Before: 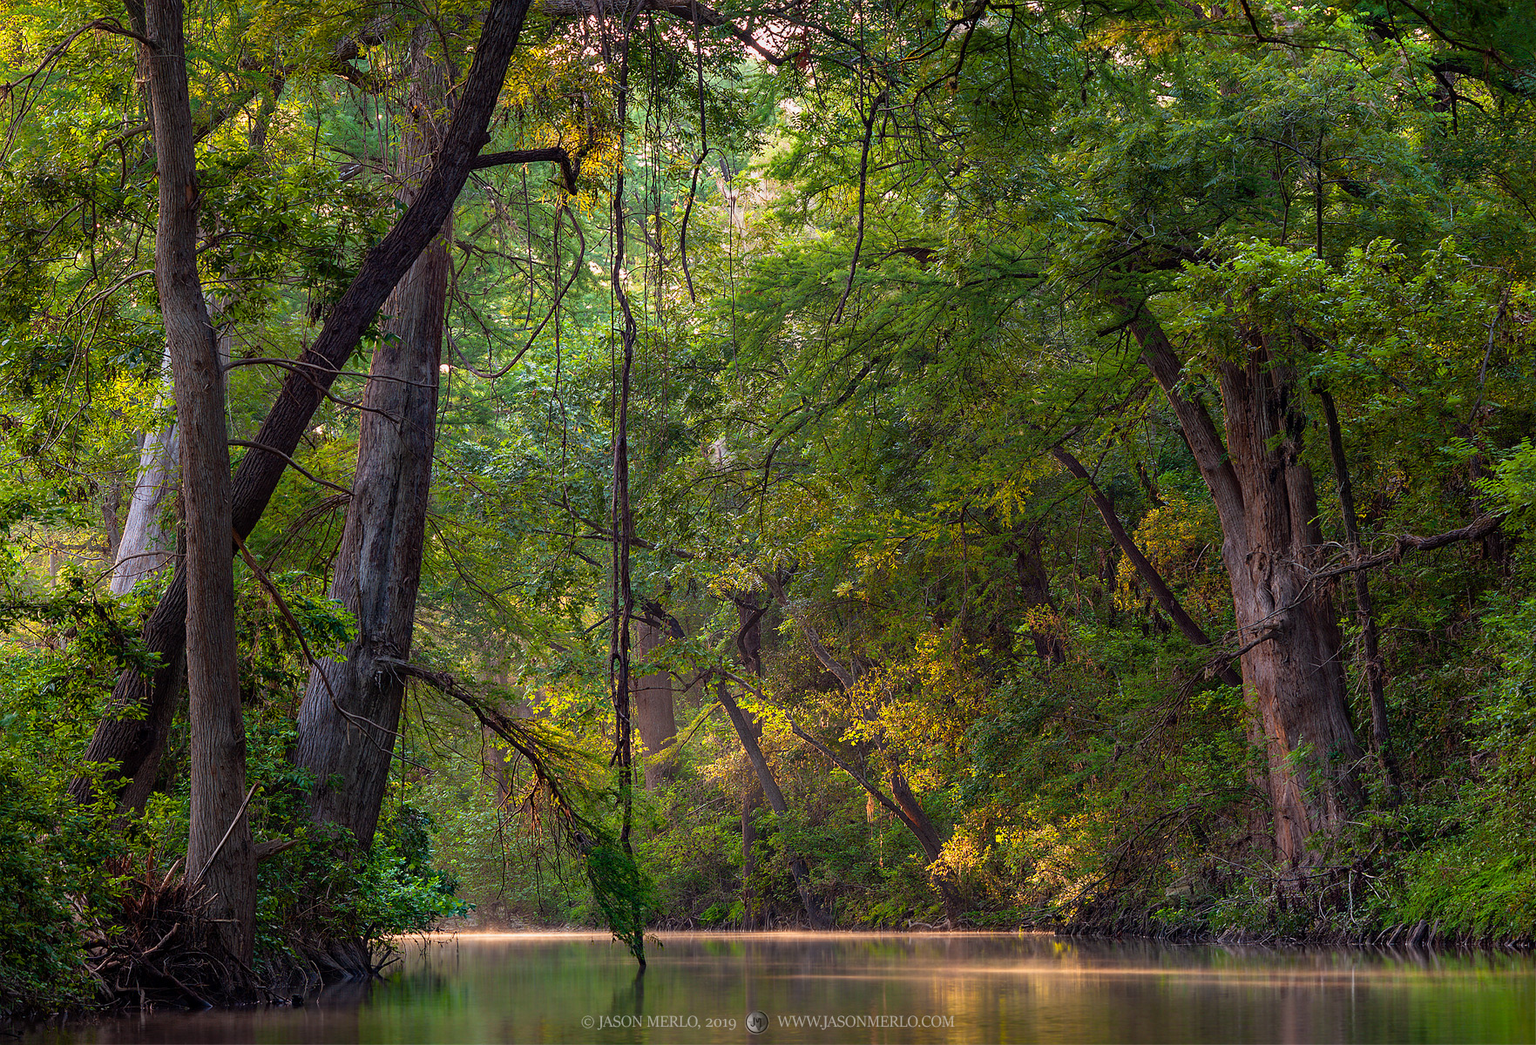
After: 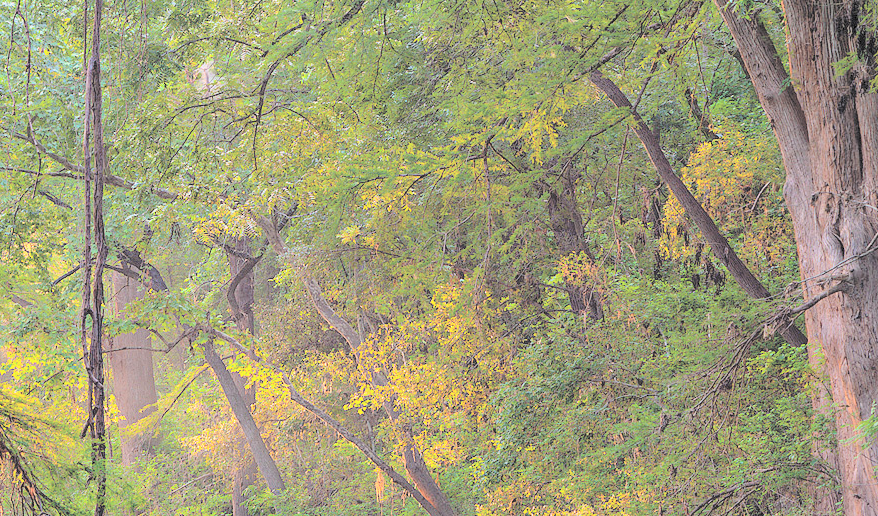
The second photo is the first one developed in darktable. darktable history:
crop: left 35.143%, top 36.869%, right 15.027%, bottom 20.062%
contrast brightness saturation: brightness 0.981
tone equalizer: -8 EV -0.001 EV, -7 EV 0.005 EV, -6 EV -0.012 EV, -5 EV 0.018 EV, -4 EV -0.022 EV, -3 EV 0.021 EV, -2 EV -0.043 EV, -1 EV -0.292 EV, +0 EV -0.591 EV
